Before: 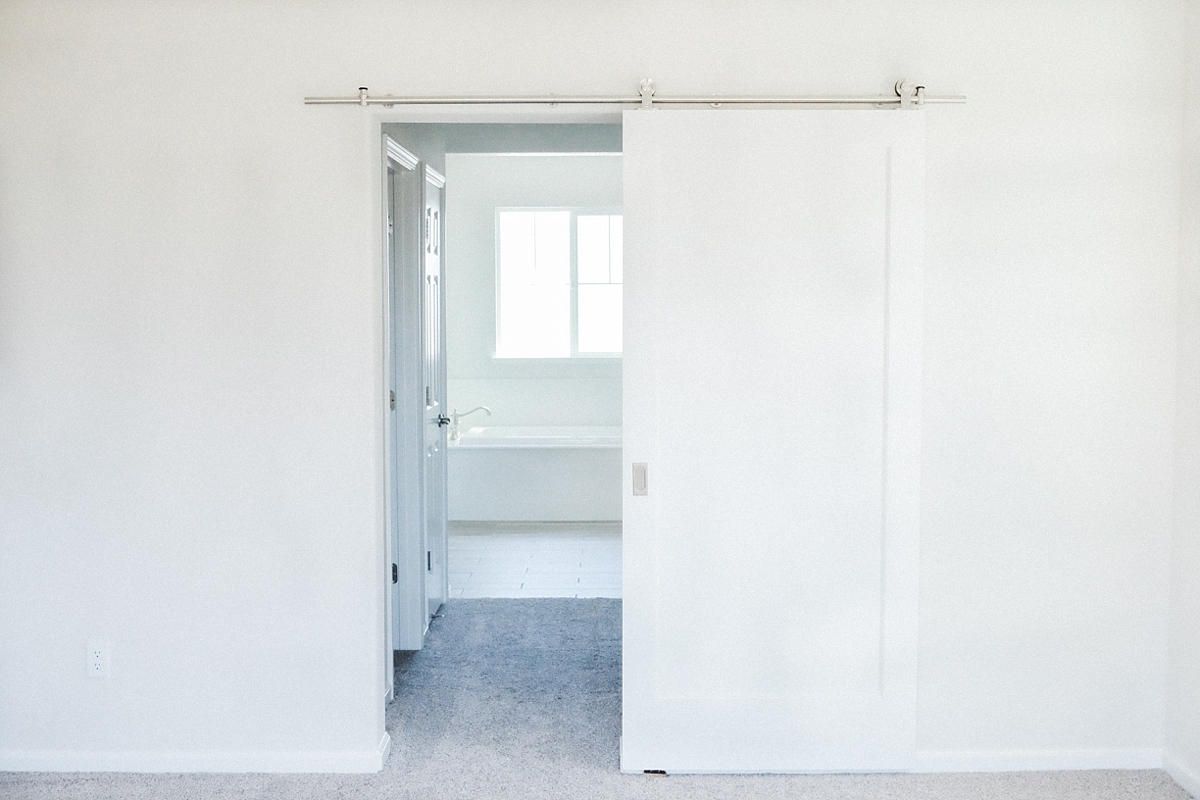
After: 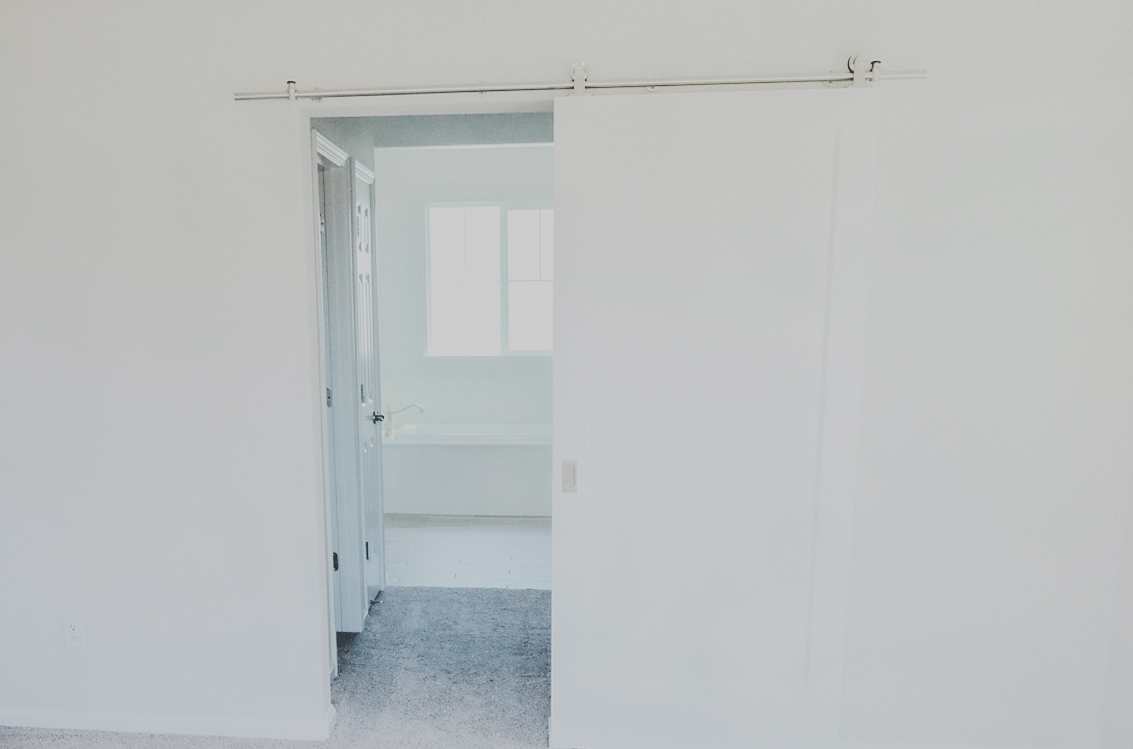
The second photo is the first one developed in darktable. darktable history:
color contrast: blue-yellow contrast 0.7
tone curve: curves: ch0 [(0, 0.23) (0.125, 0.207) (0.245, 0.227) (0.736, 0.695) (1, 0.824)], color space Lab, independent channels, preserve colors none
rotate and perspective: rotation 0.062°, lens shift (vertical) 0.115, lens shift (horizontal) -0.133, crop left 0.047, crop right 0.94, crop top 0.061, crop bottom 0.94
